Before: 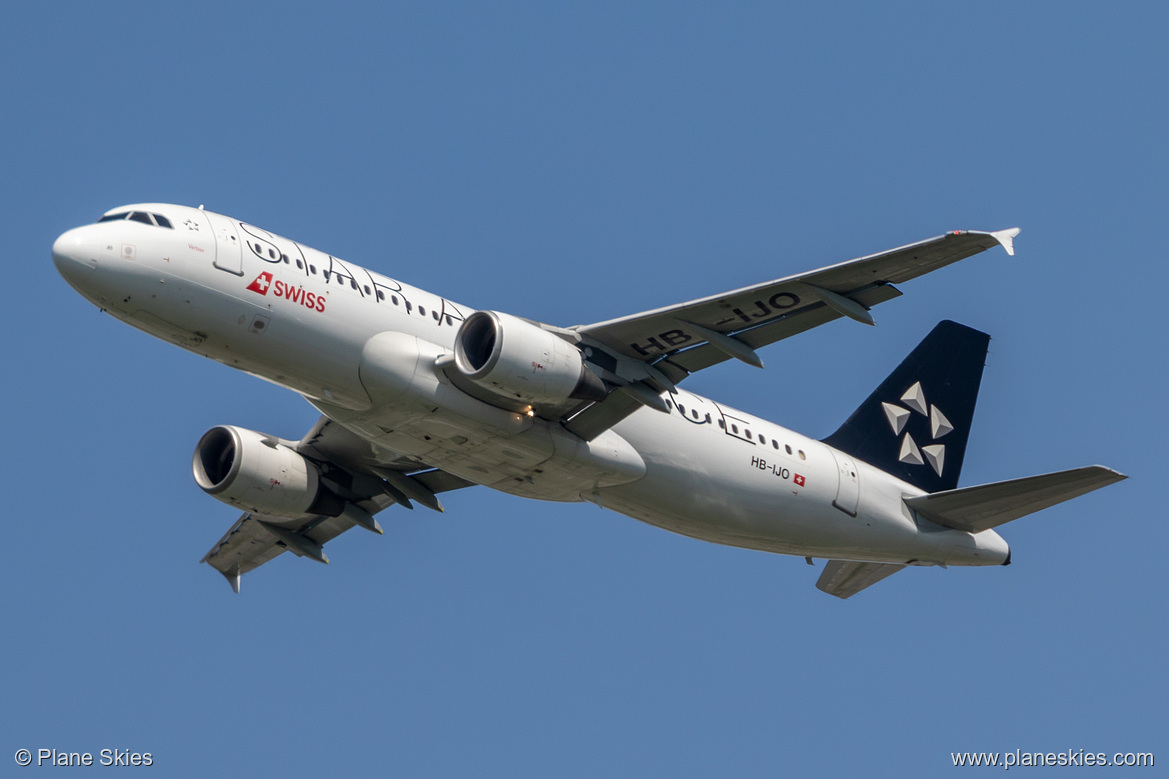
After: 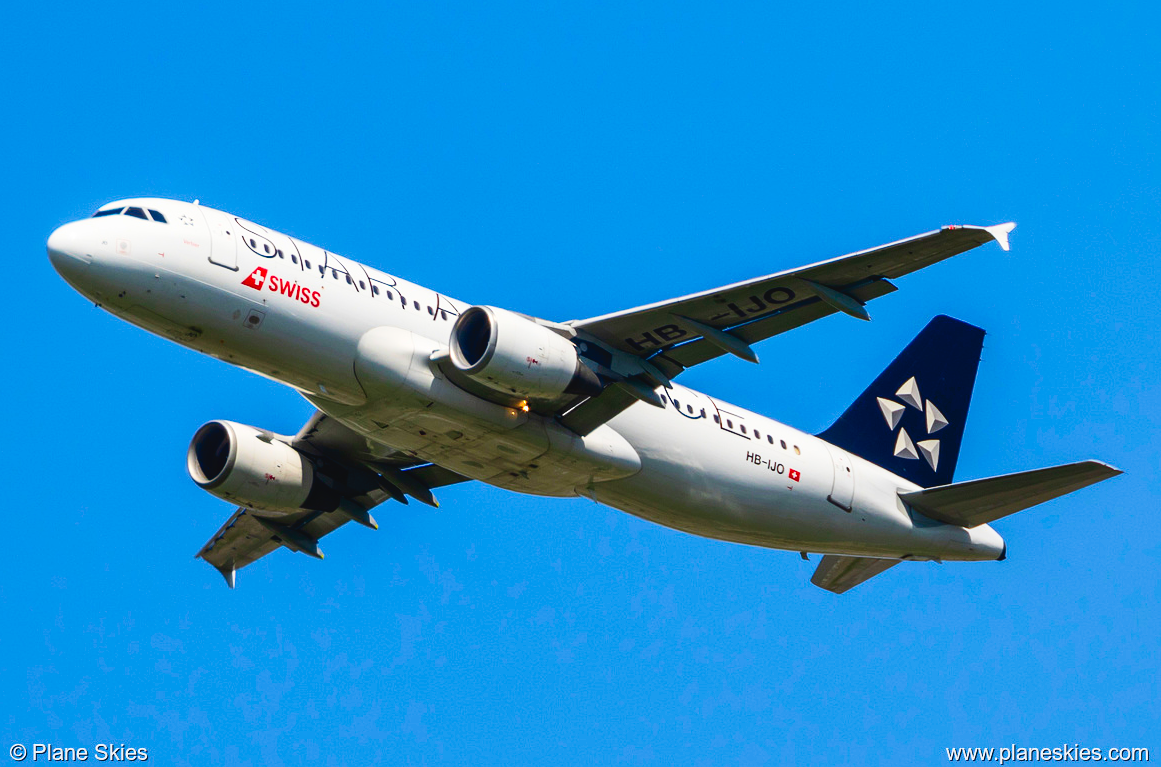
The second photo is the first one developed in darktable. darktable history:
crop: left 0.461%, top 0.729%, right 0.156%, bottom 0.801%
contrast brightness saturation: contrast 0.258, brightness 0.024, saturation 0.858
tone curve: curves: ch0 [(0, 0.024) (0.049, 0.038) (0.176, 0.162) (0.311, 0.337) (0.416, 0.471) (0.565, 0.658) (0.817, 0.911) (1, 1)]; ch1 [(0, 0) (0.351, 0.347) (0.446, 0.42) (0.481, 0.463) (0.504, 0.504) (0.522, 0.521) (0.546, 0.563) (0.622, 0.664) (0.728, 0.786) (1, 1)]; ch2 [(0, 0) (0.327, 0.324) (0.427, 0.413) (0.458, 0.444) (0.502, 0.504) (0.526, 0.539) (0.547, 0.581) (0.601, 0.61) (0.76, 0.765) (1, 1)], preserve colors none
shadows and highlights: shadows color adjustment 97.68%
